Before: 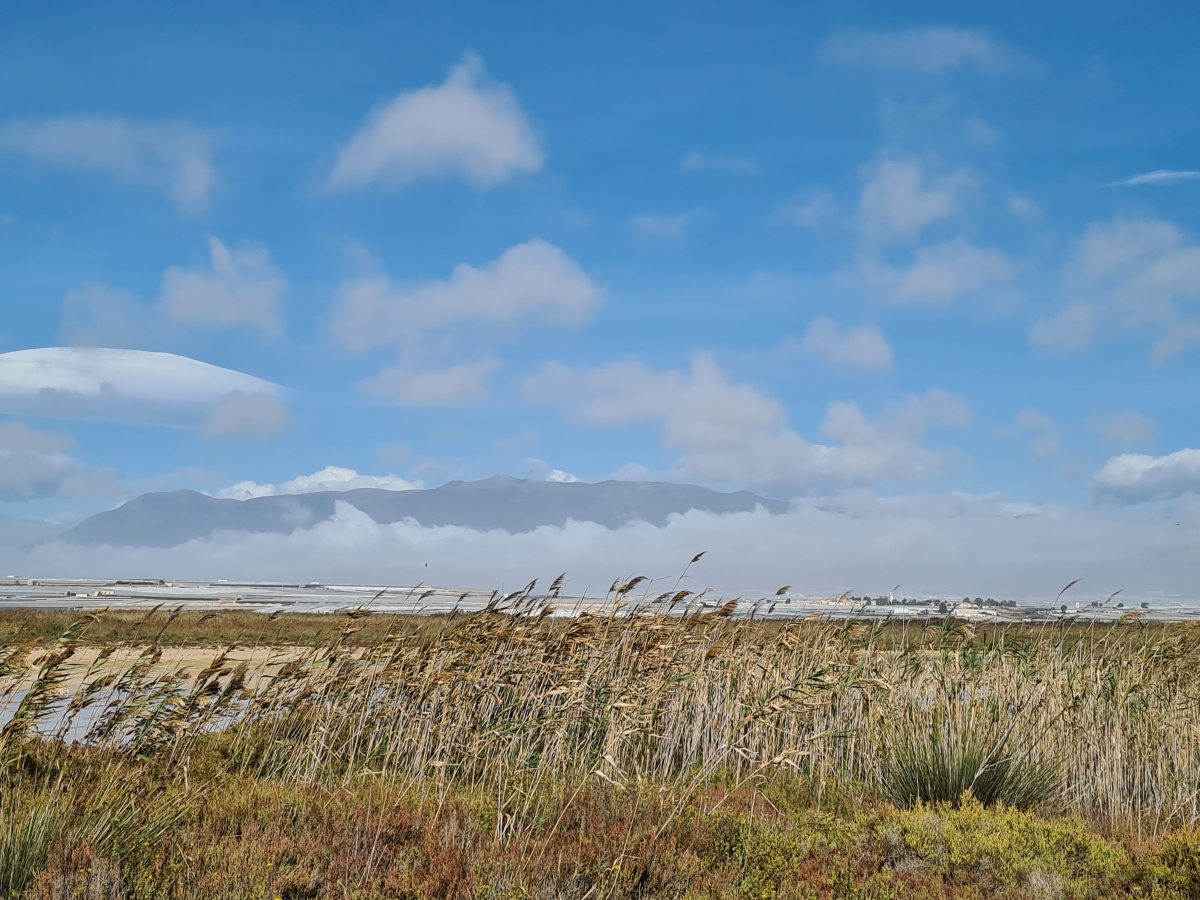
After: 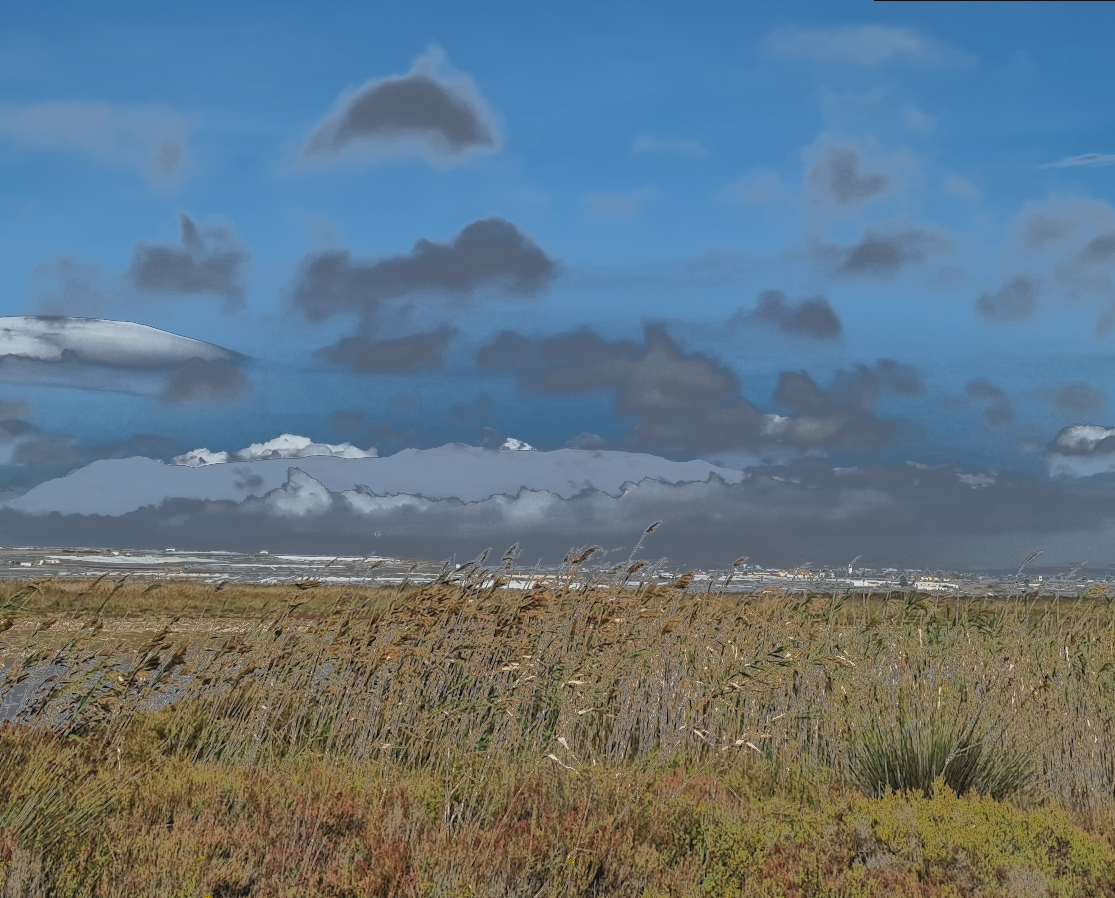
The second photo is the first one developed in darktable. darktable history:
rotate and perspective: rotation 0.215°, lens shift (vertical) -0.139, crop left 0.069, crop right 0.939, crop top 0.002, crop bottom 0.996
contrast brightness saturation: contrast -0.1, saturation -0.1
fill light: exposure -0.73 EV, center 0.69, width 2.2
